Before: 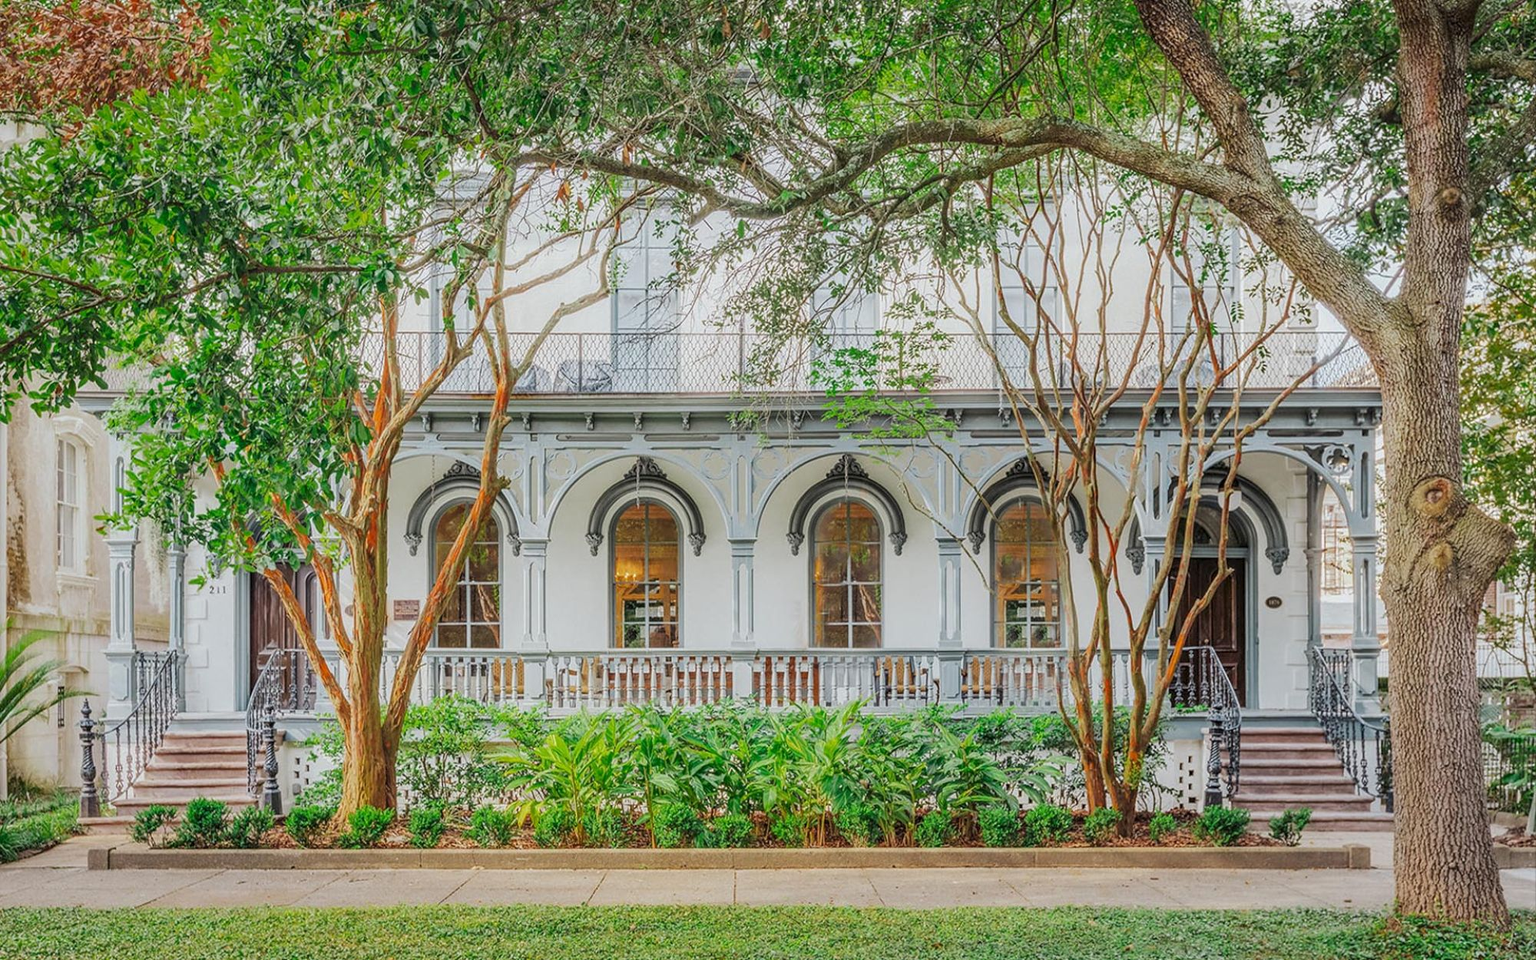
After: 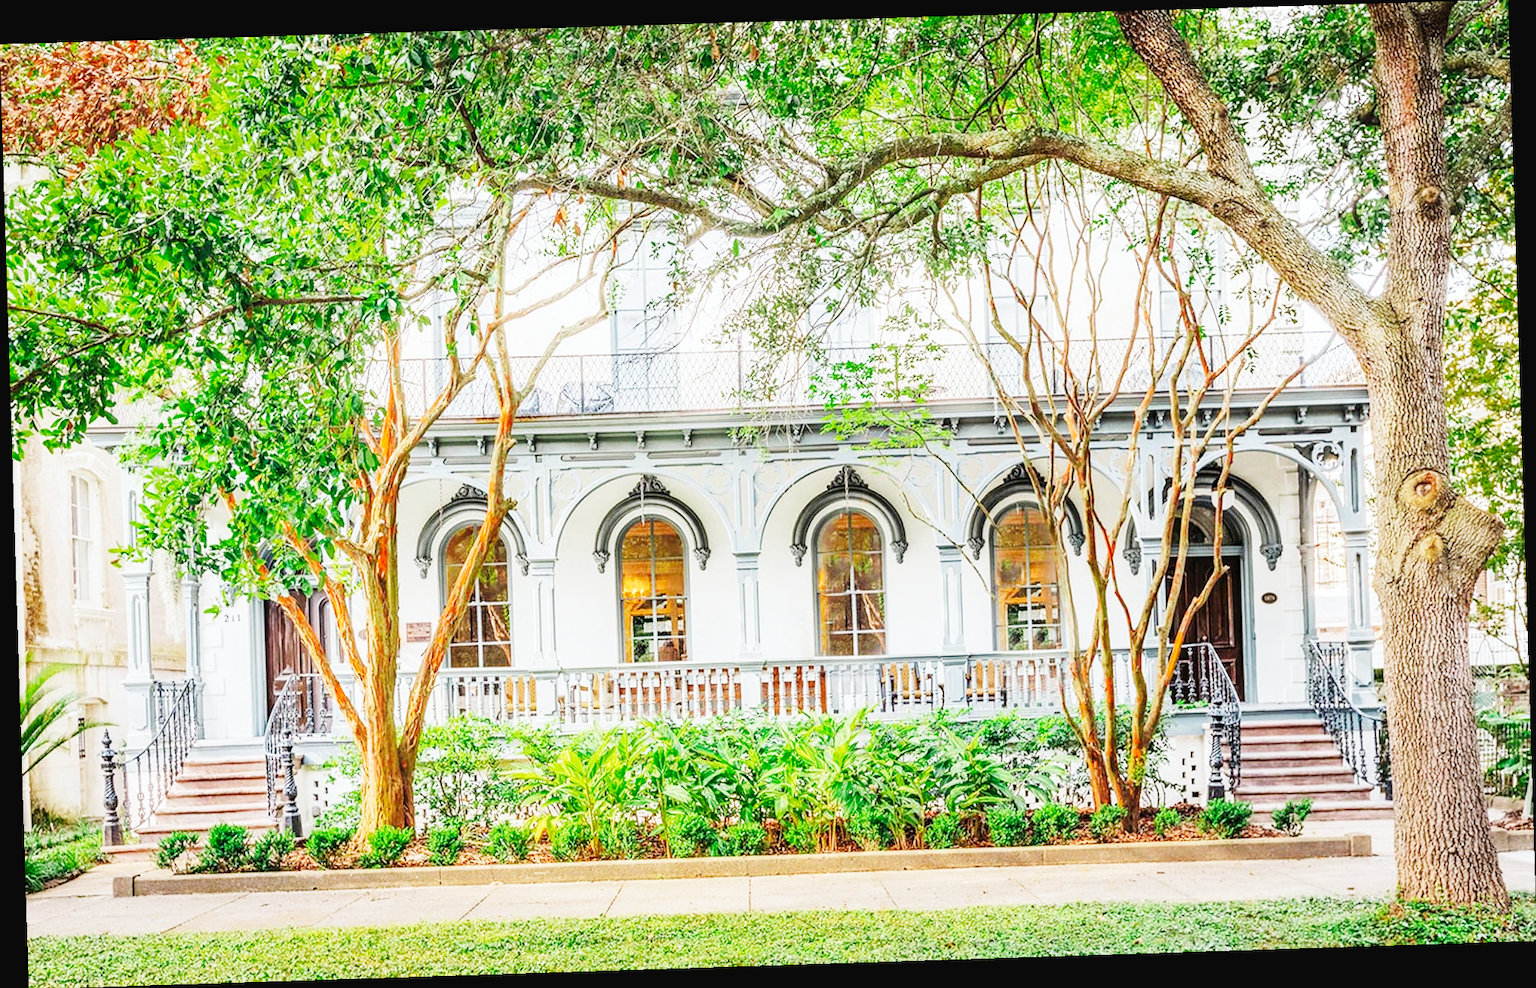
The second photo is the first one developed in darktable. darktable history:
rotate and perspective: rotation -1.77°, lens shift (horizontal) 0.004, automatic cropping off
base curve: curves: ch0 [(0, 0.003) (0.001, 0.002) (0.006, 0.004) (0.02, 0.022) (0.048, 0.086) (0.094, 0.234) (0.162, 0.431) (0.258, 0.629) (0.385, 0.8) (0.548, 0.918) (0.751, 0.988) (1, 1)], preserve colors none
